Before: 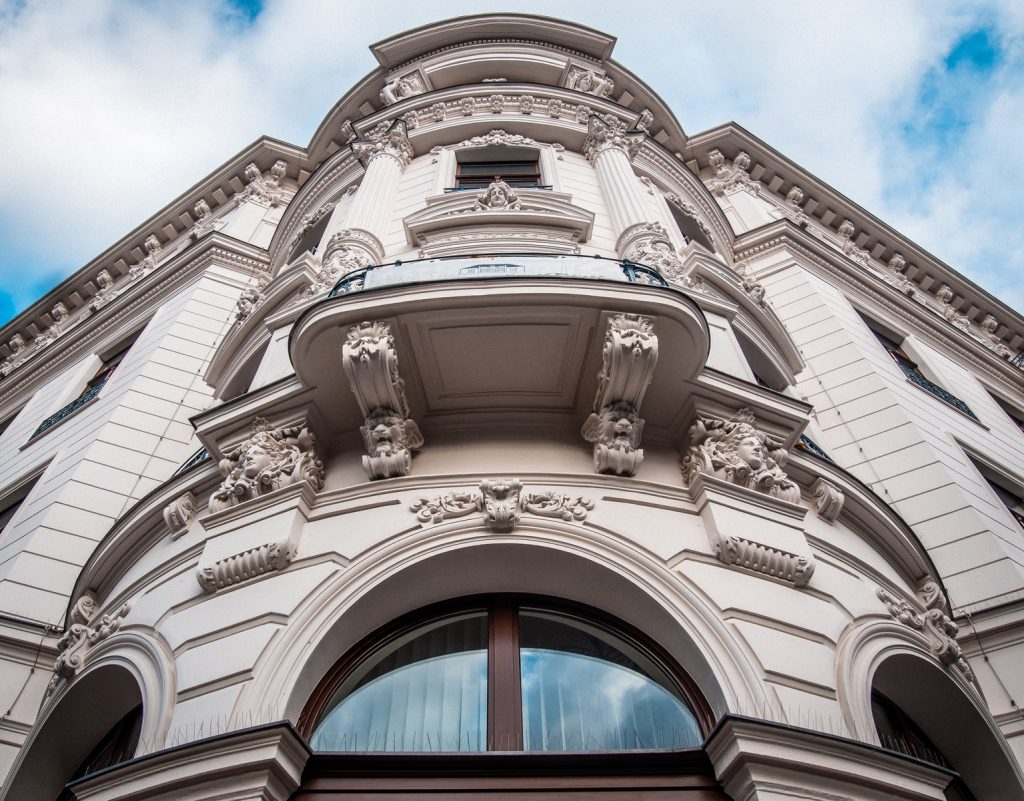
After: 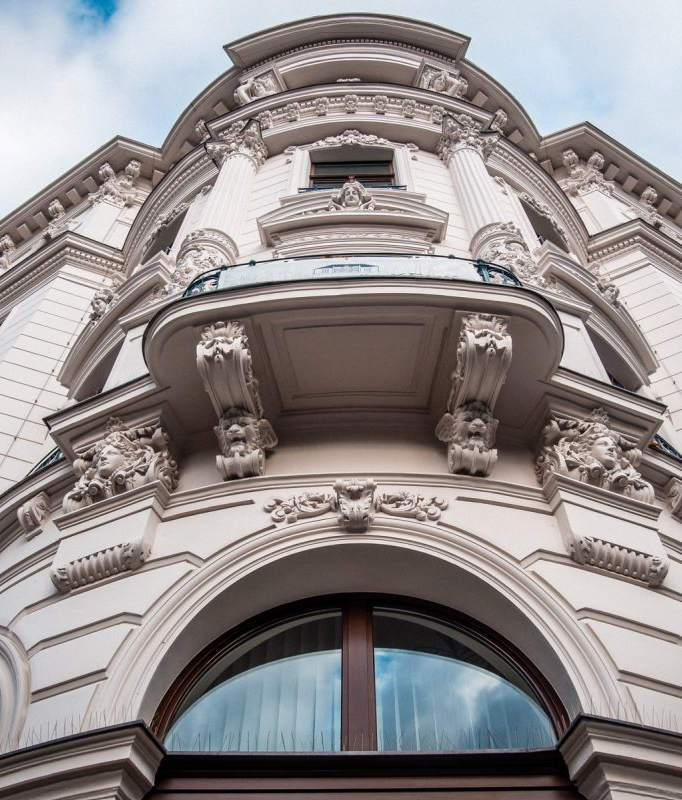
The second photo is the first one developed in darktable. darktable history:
crop and rotate: left 14.35%, right 18.979%
